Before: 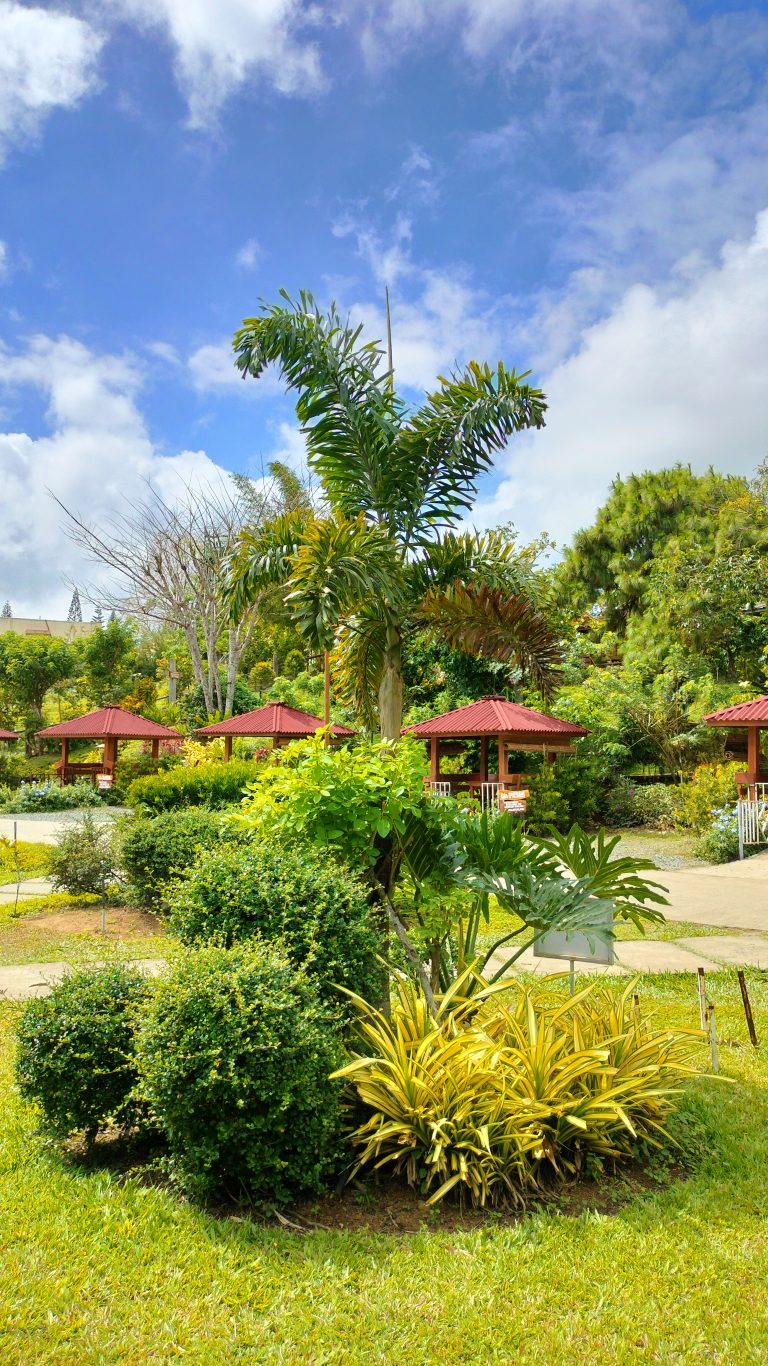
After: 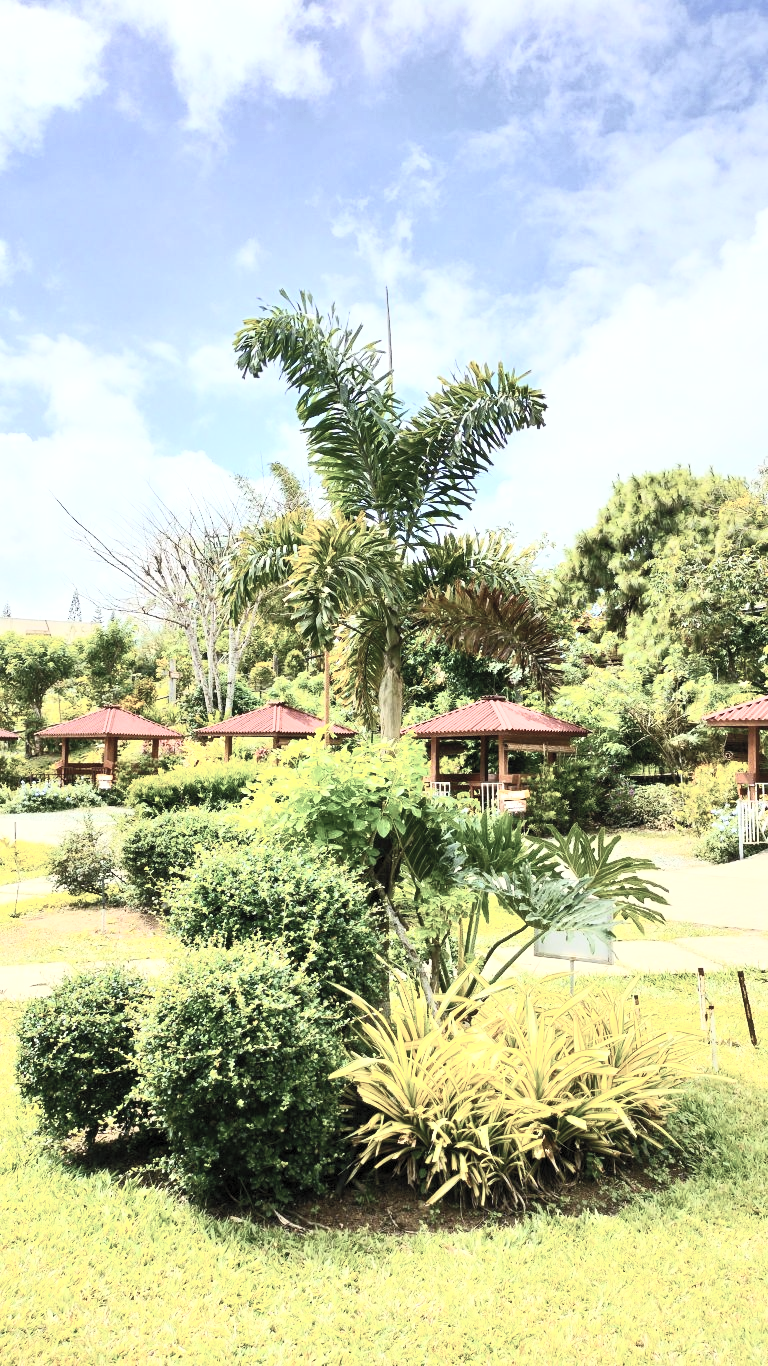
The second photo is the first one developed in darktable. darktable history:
contrast brightness saturation: contrast 0.57, brightness 0.57, saturation -0.34
levels: levels [0.026, 0.507, 0.987]
